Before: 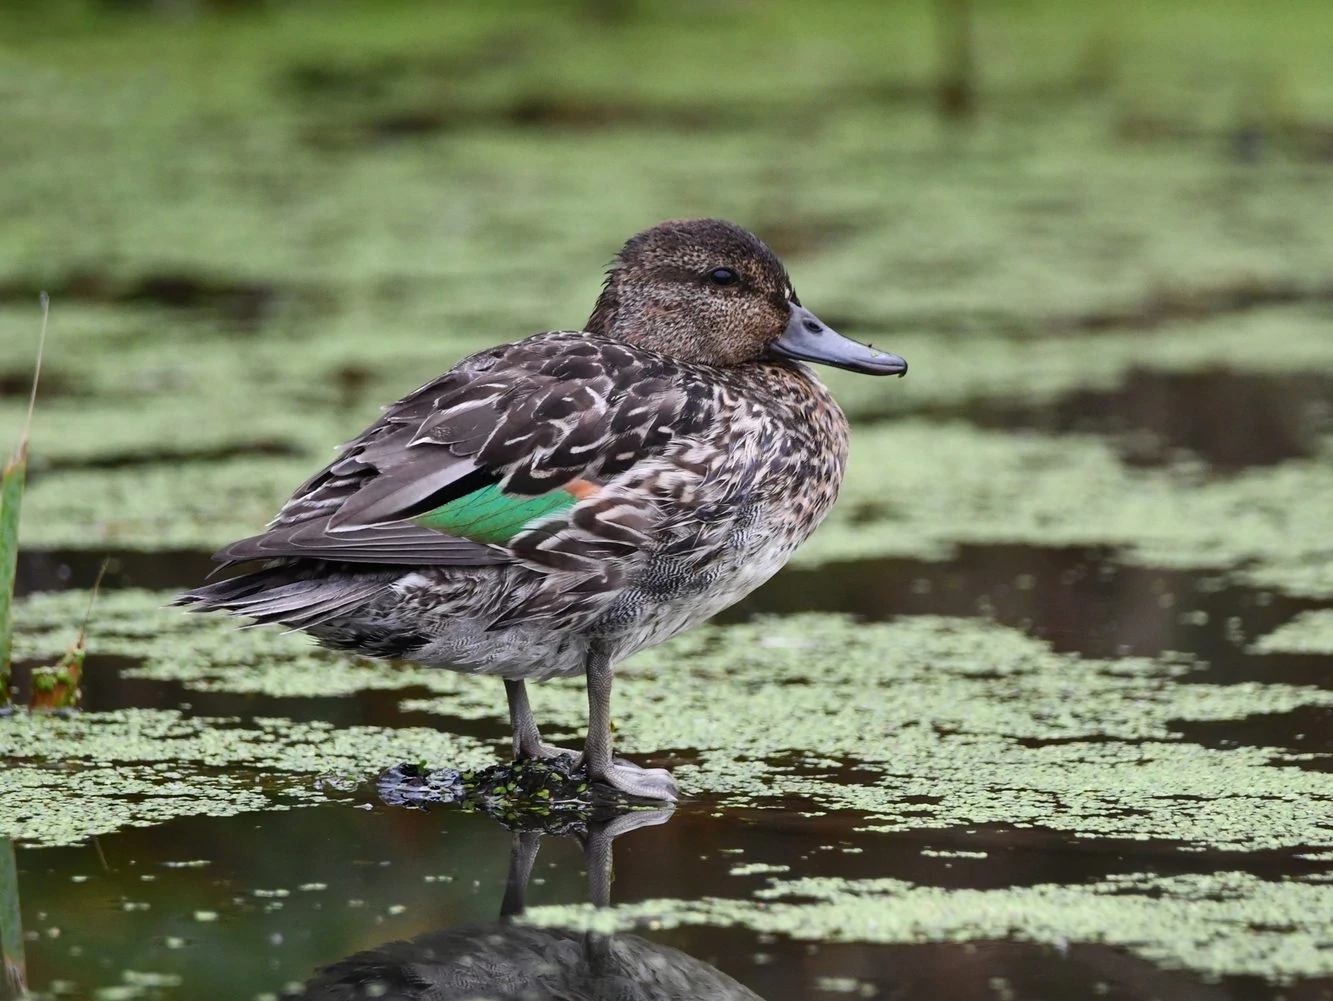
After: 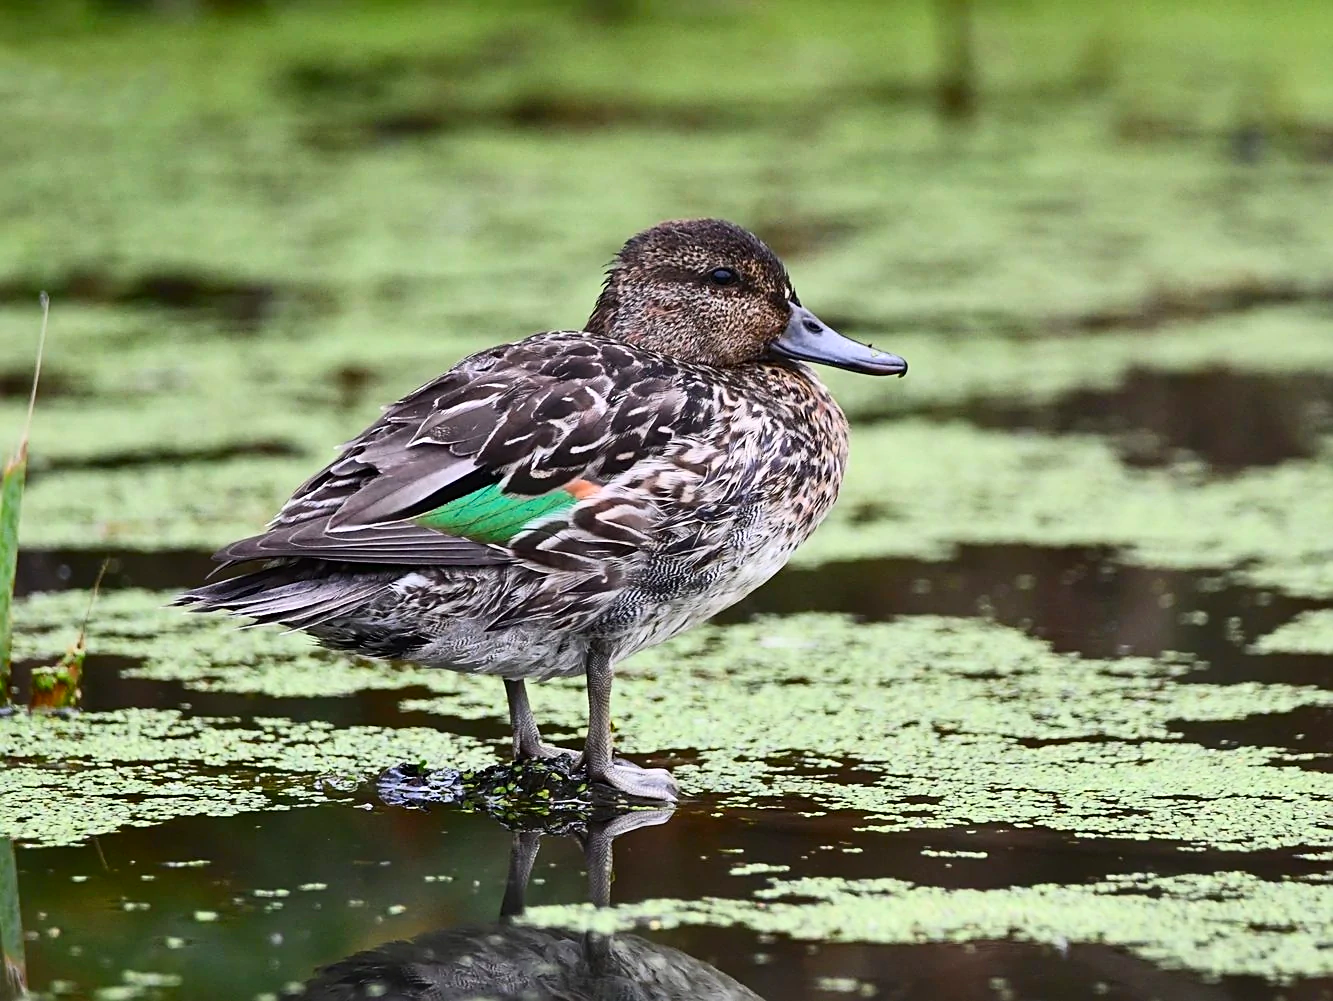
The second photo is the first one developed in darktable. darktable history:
sharpen: on, module defaults
contrast brightness saturation: contrast 0.23, brightness 0.1, saturation 0.29
